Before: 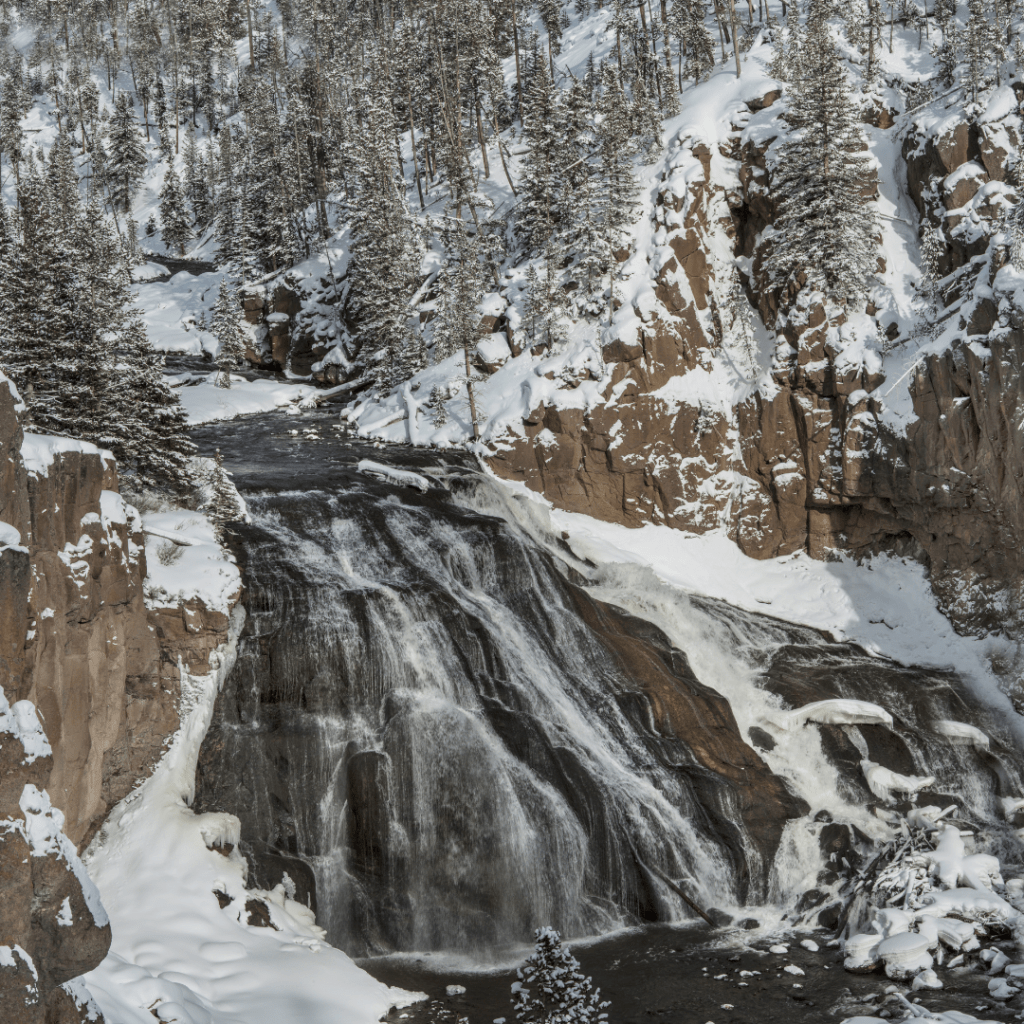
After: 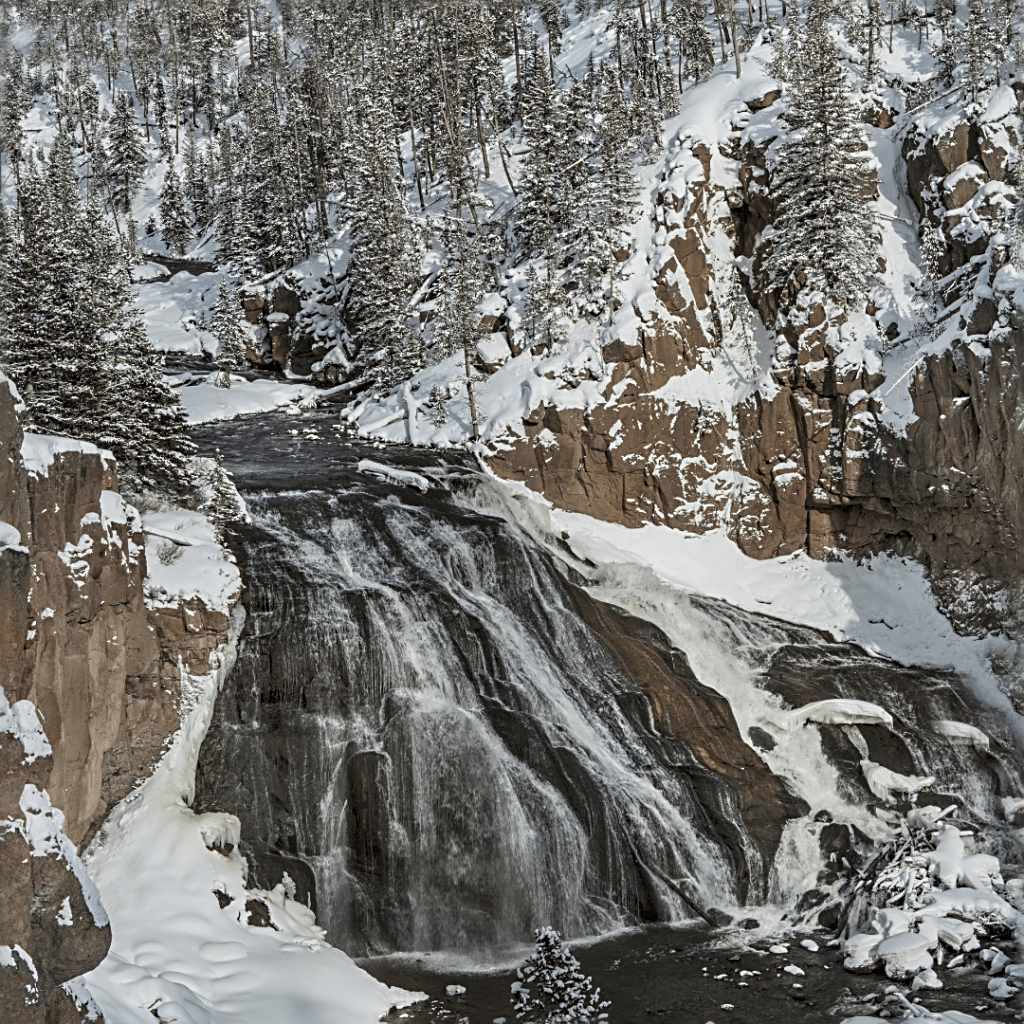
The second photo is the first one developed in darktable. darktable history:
sharpen: radius 2.551, amount 0.635
